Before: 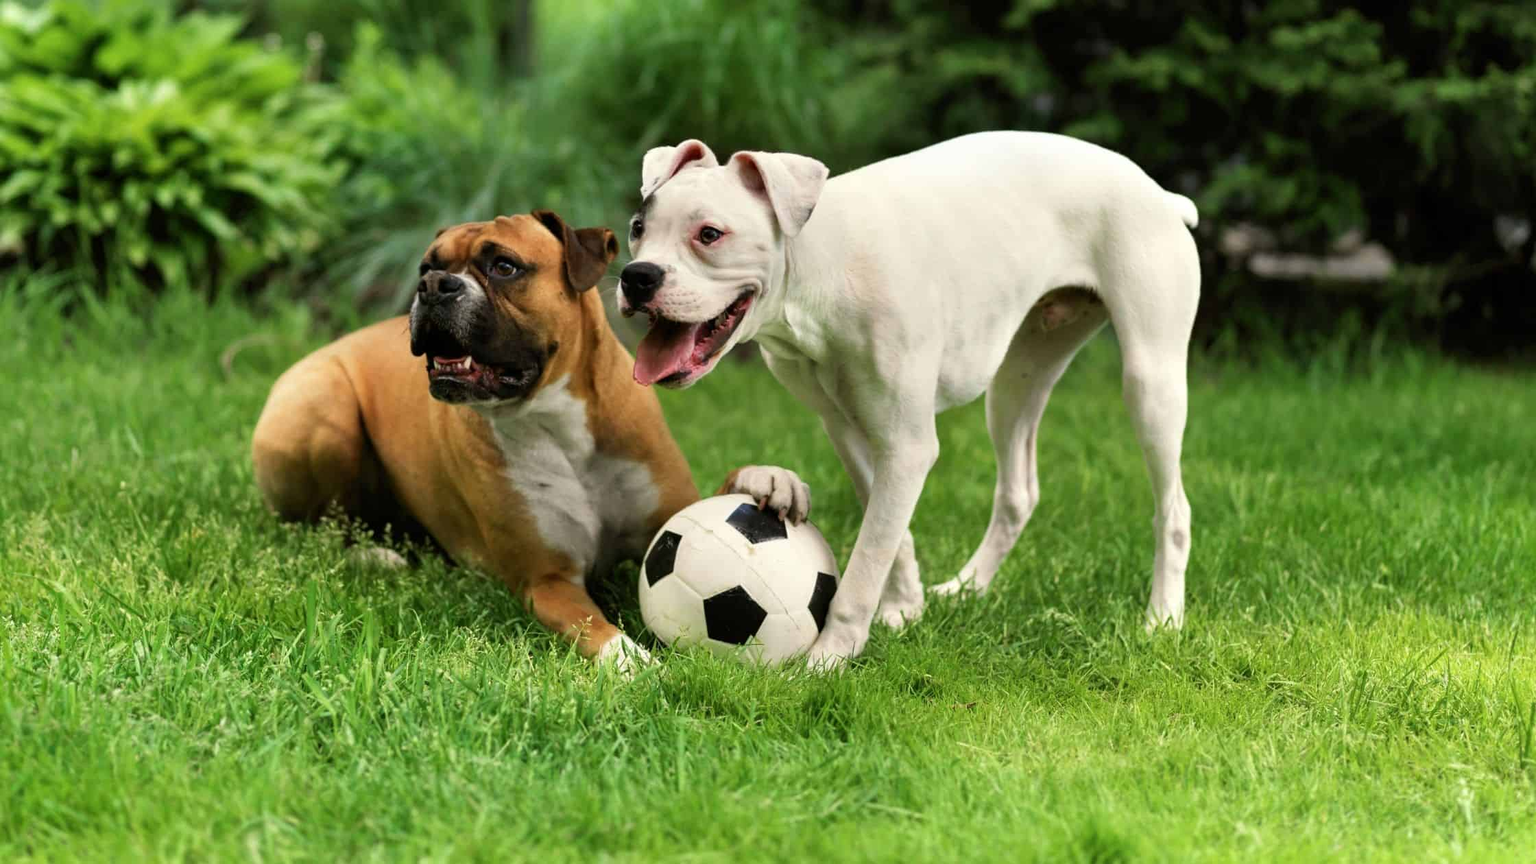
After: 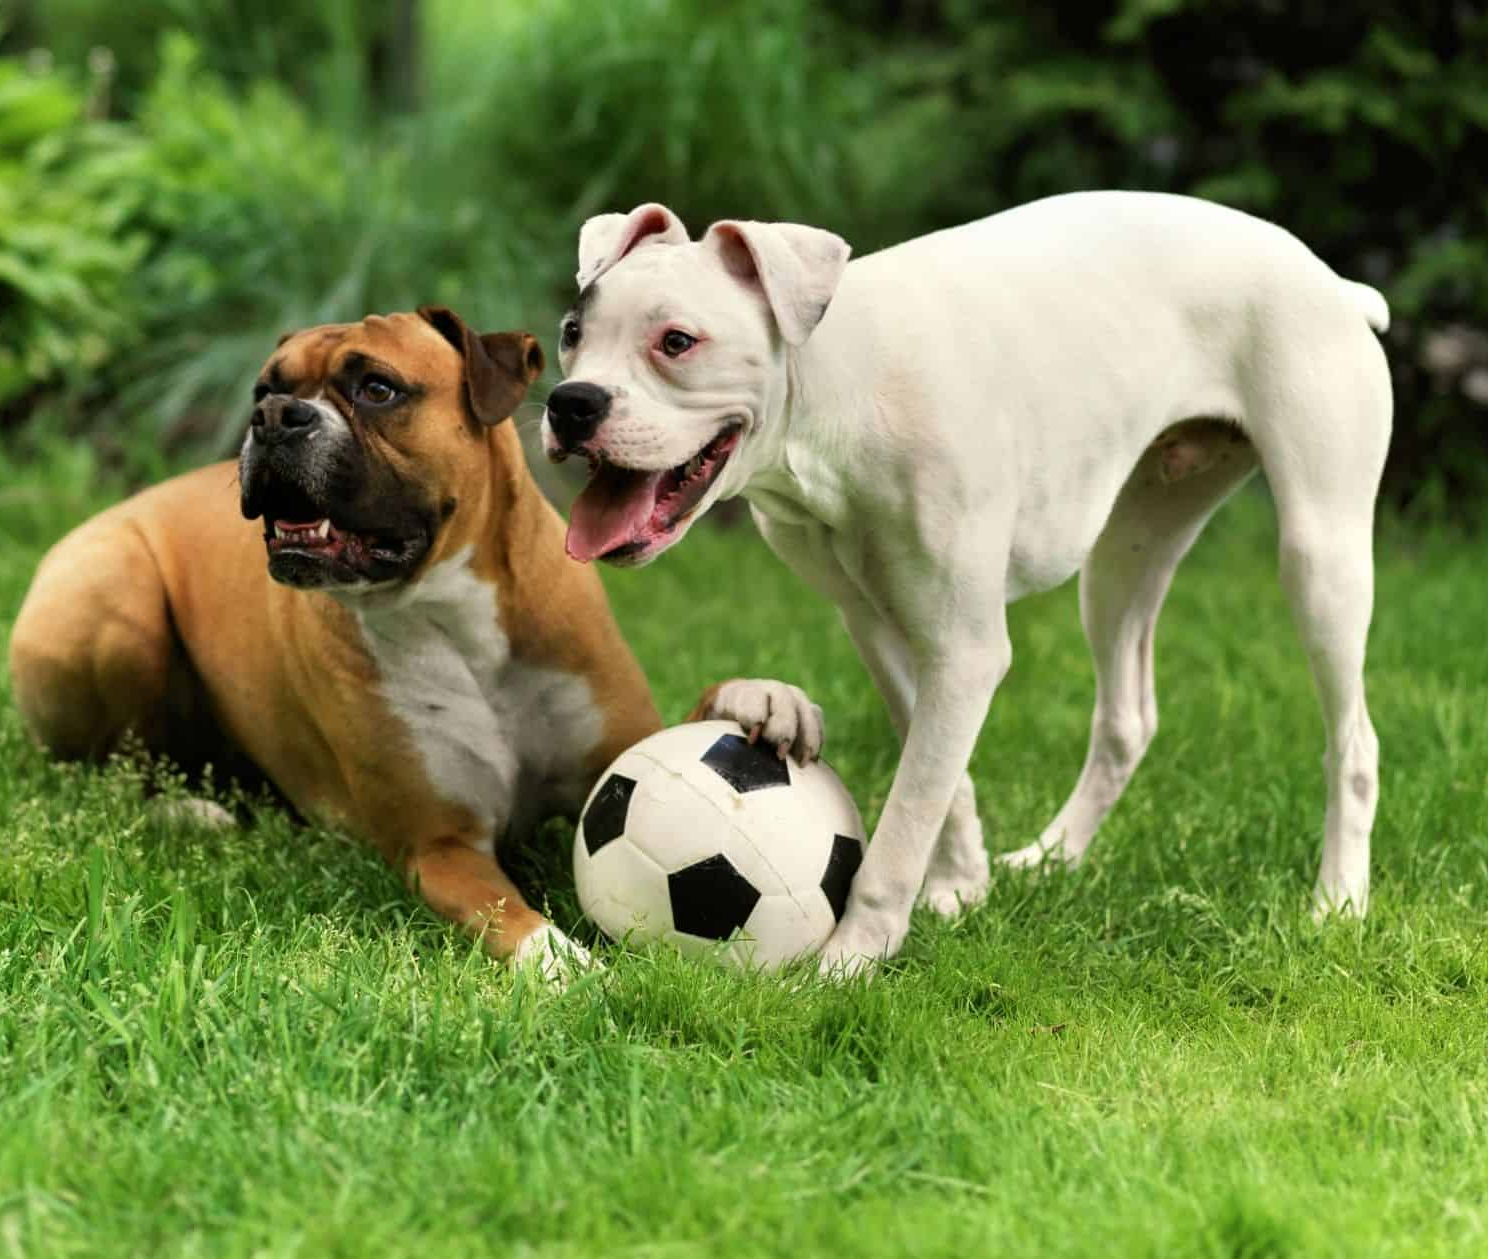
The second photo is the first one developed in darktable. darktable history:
crop and rotate: left 16.011%, right 17.543%
